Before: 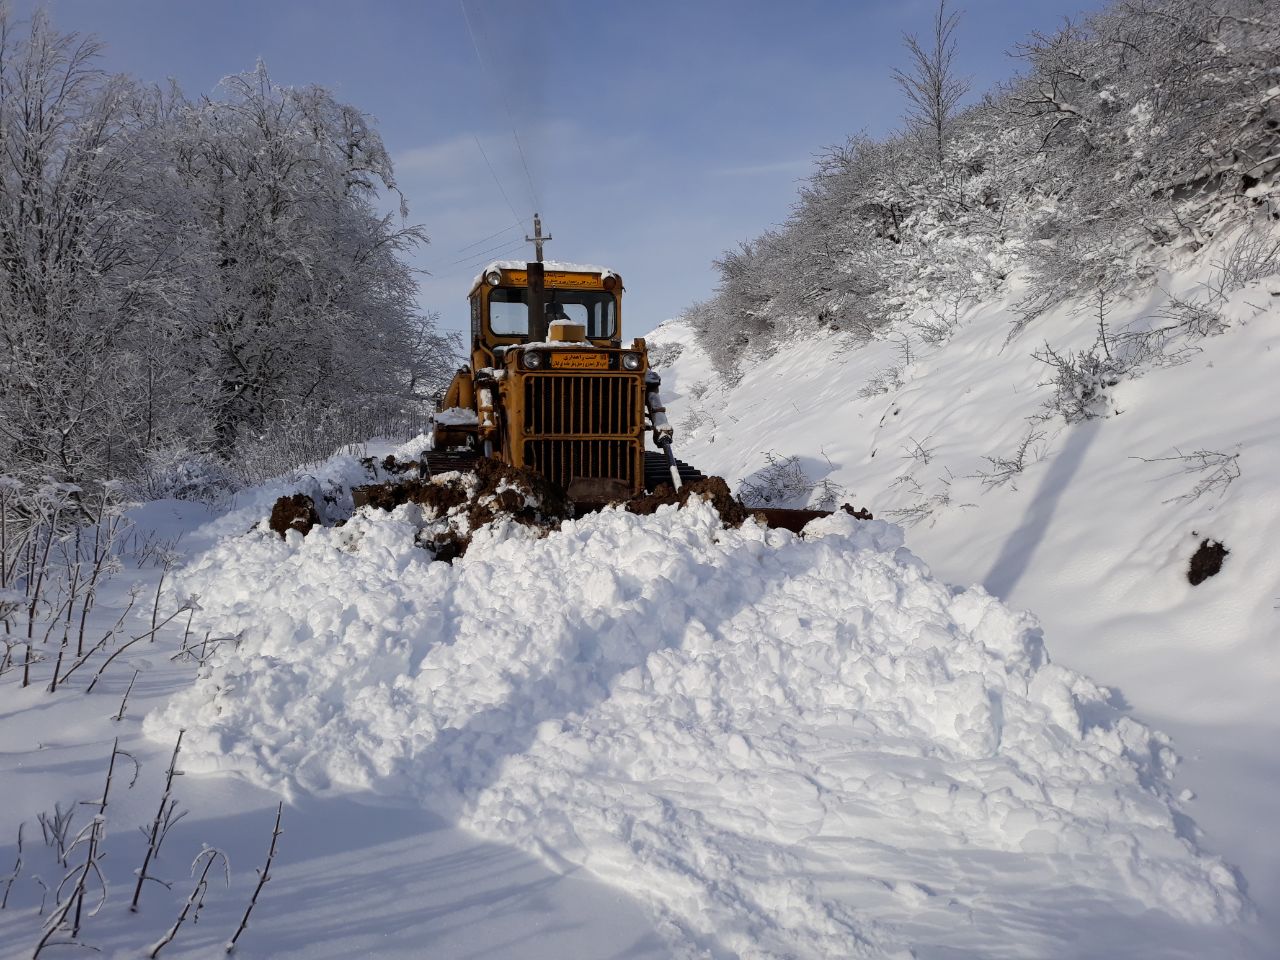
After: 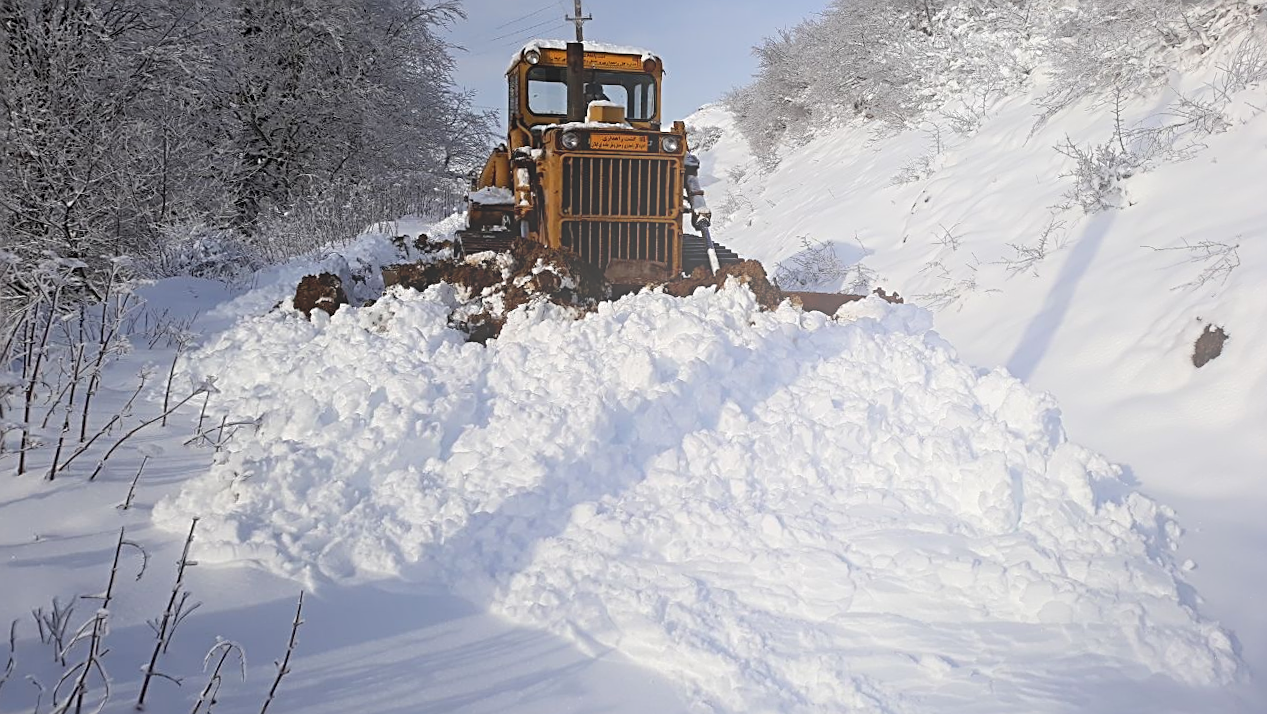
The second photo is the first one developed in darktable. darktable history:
crop and rotate: top 19.998%
sharpen: radius 2.531, amount 0.628
rotate and perspective: rotation 0.679°, lens shift (horizontal) 0.136, crop left 0.009, crop right 0.991, crop top 0.078, crop bottom 0.95
bloom: size 38%, threshold 95%, strength 30%
